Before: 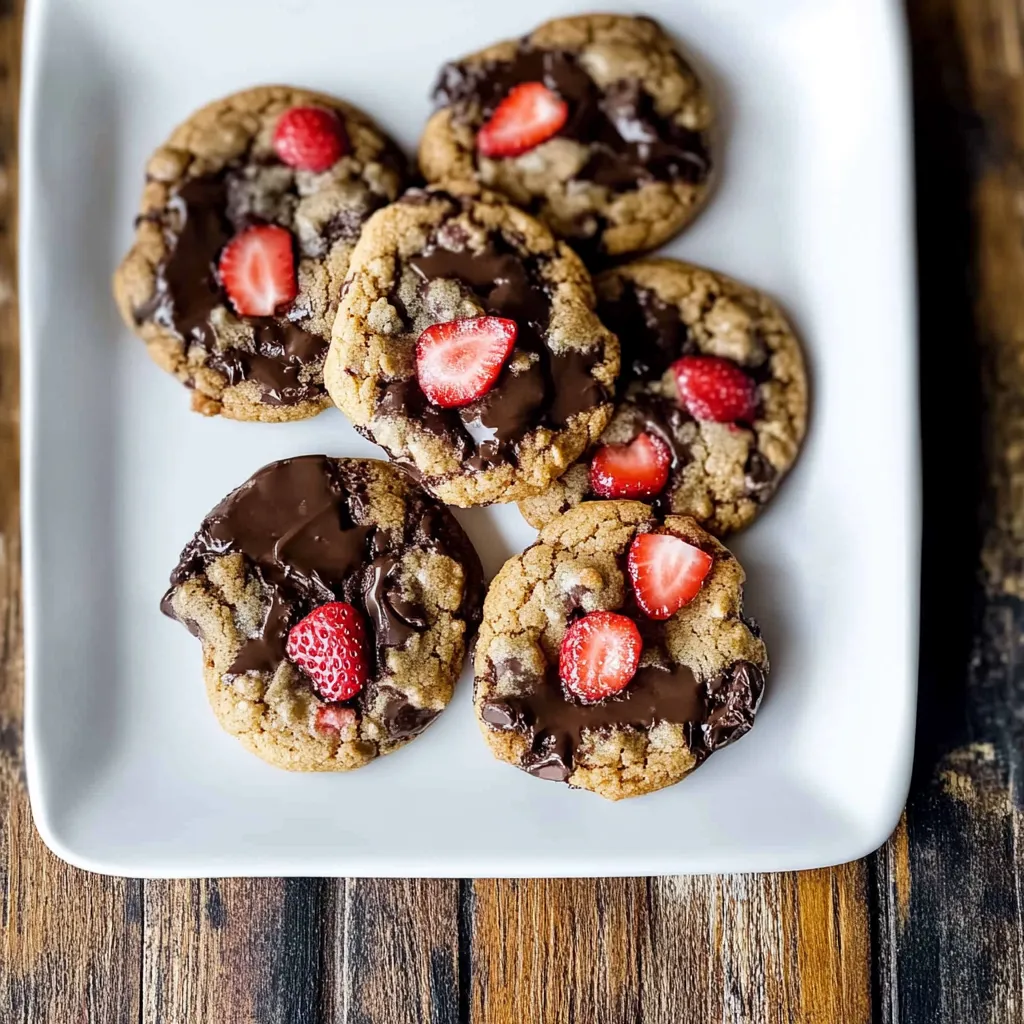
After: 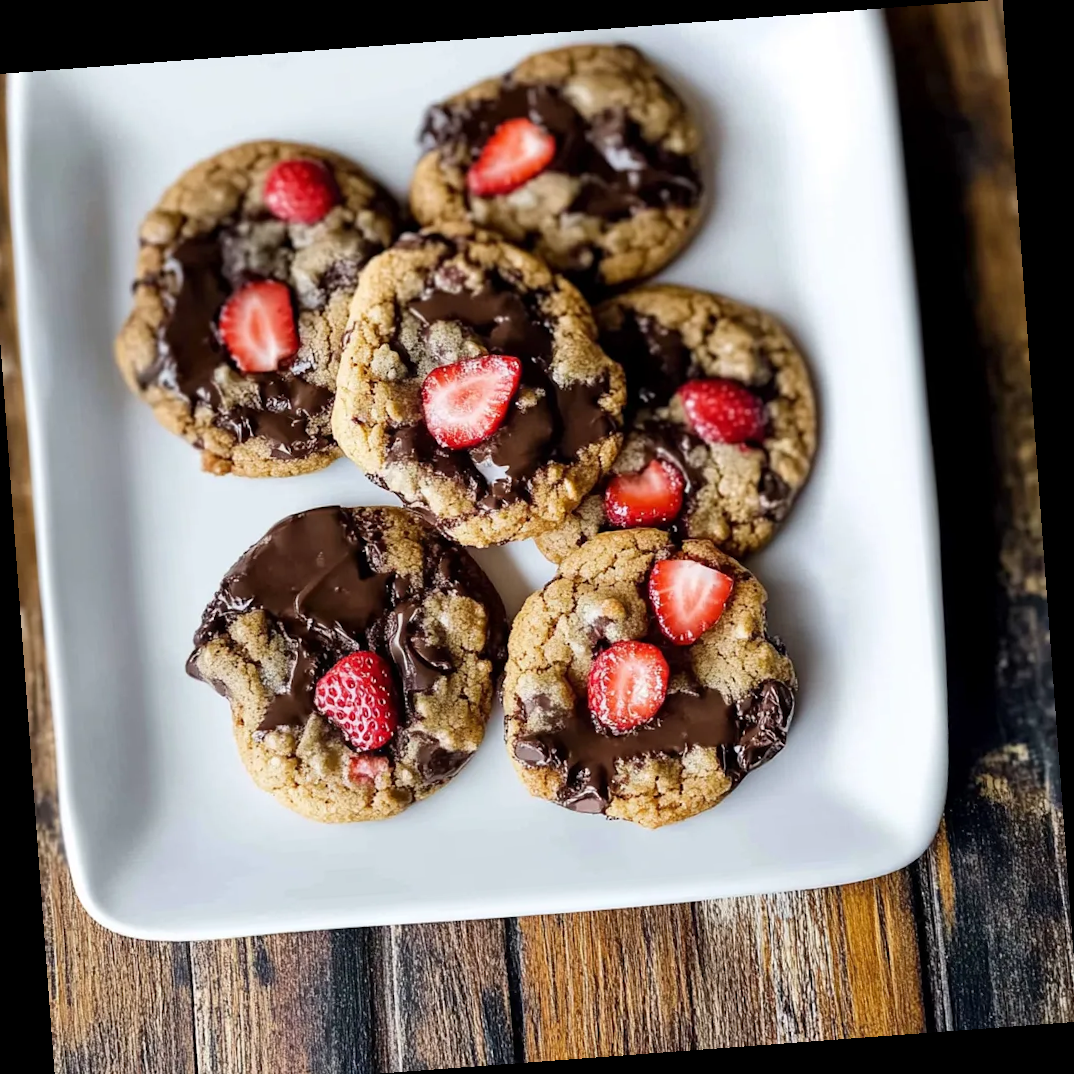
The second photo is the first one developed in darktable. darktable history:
crop: left 1.743%, right 0.268%, bottom 2.011%
rotate and perspective: rotation -4.25°, automatic cropping off
